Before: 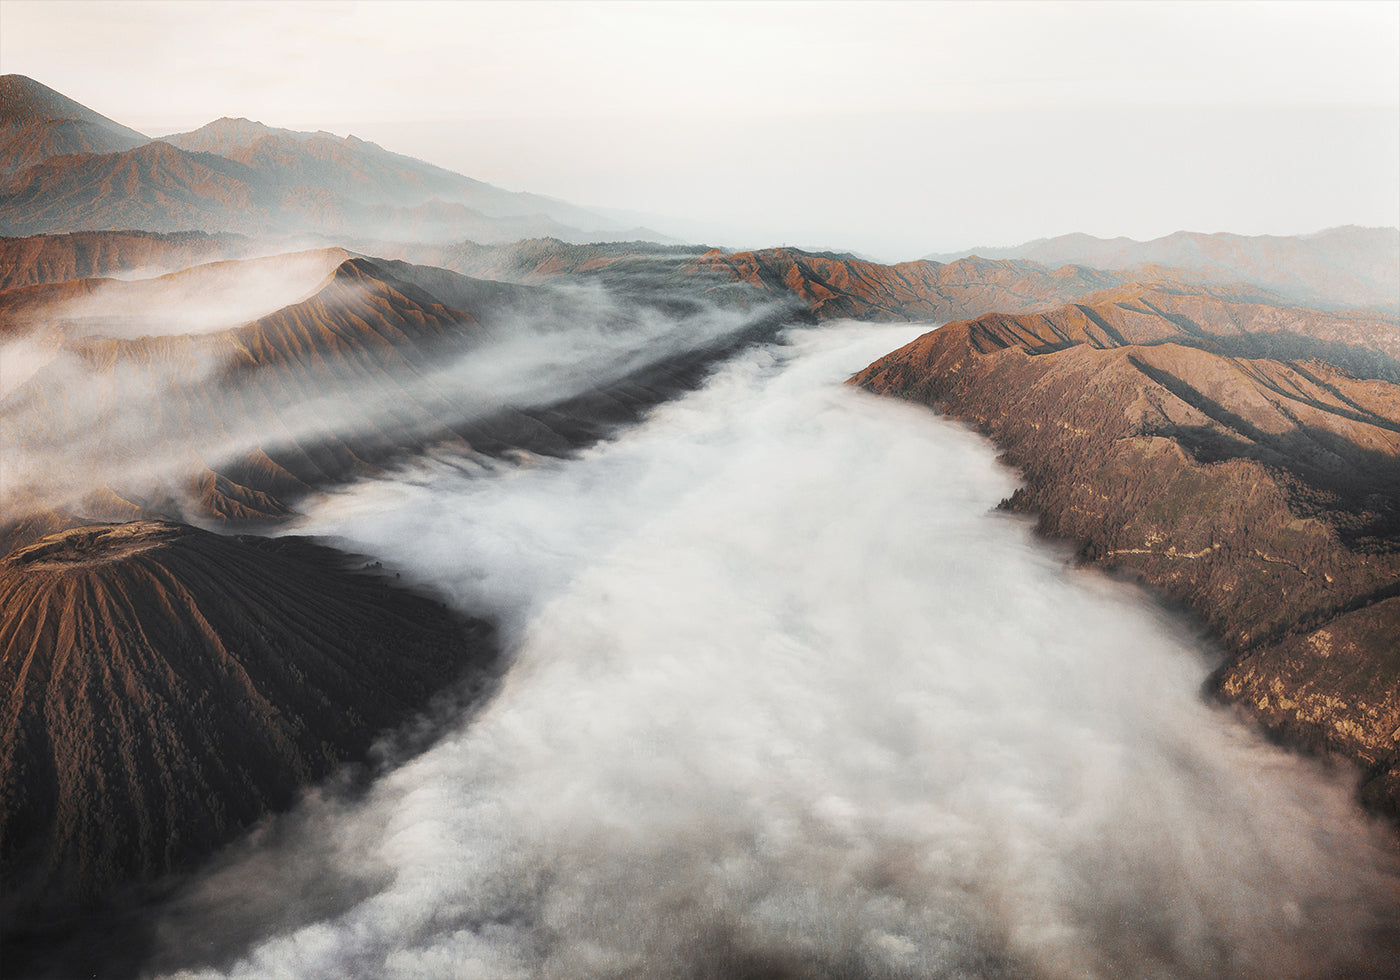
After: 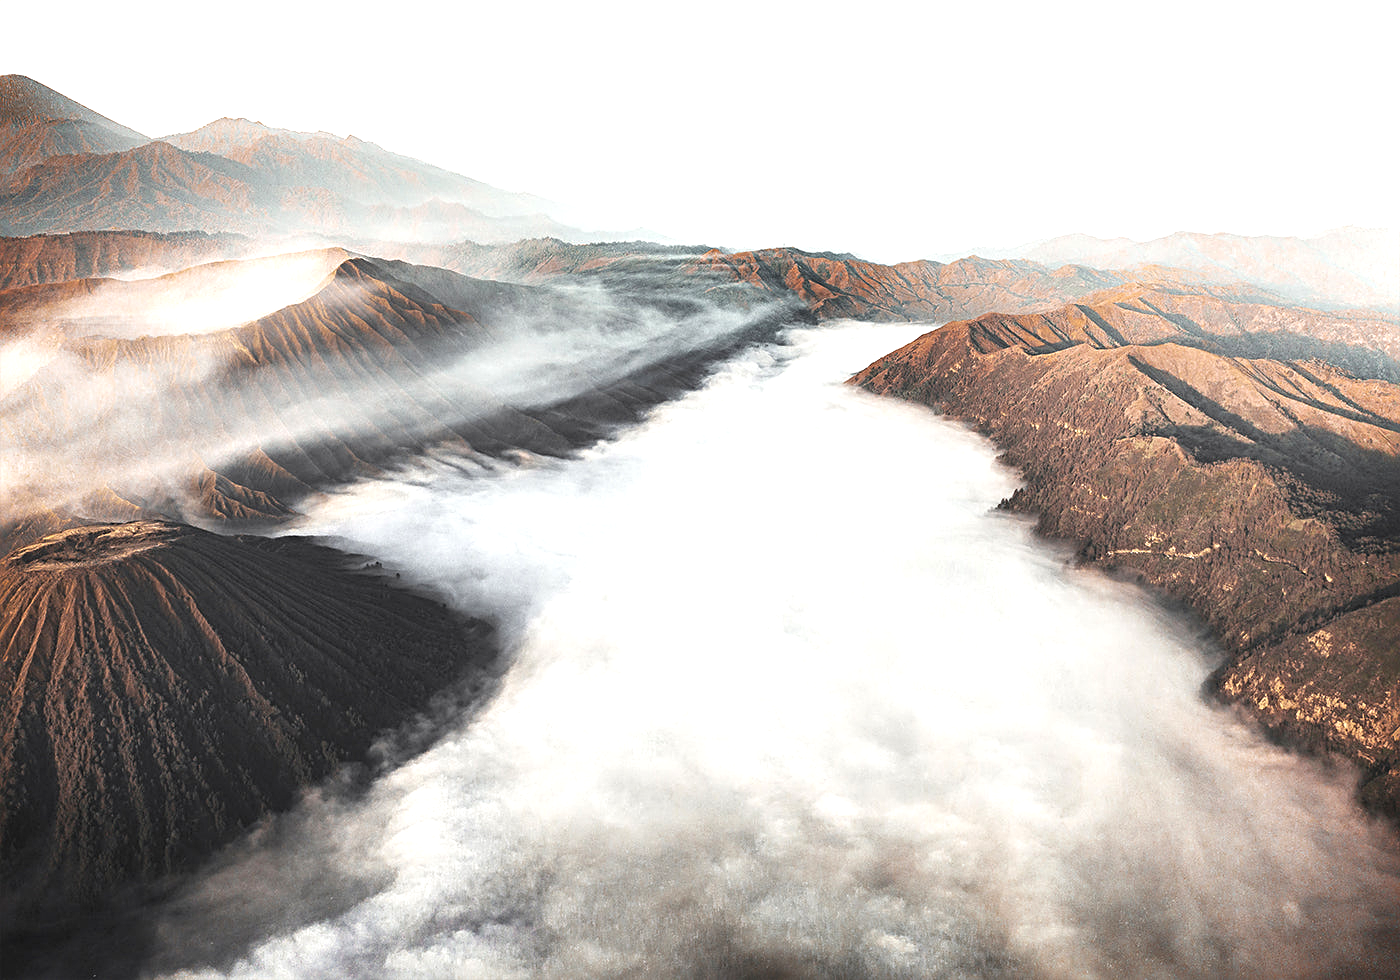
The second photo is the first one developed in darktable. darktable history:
exposure: black level correction 0, exposure 0.69 EV, compensate exposure bias true, compensate highlight preservation false
sharpen: radius 3.985
